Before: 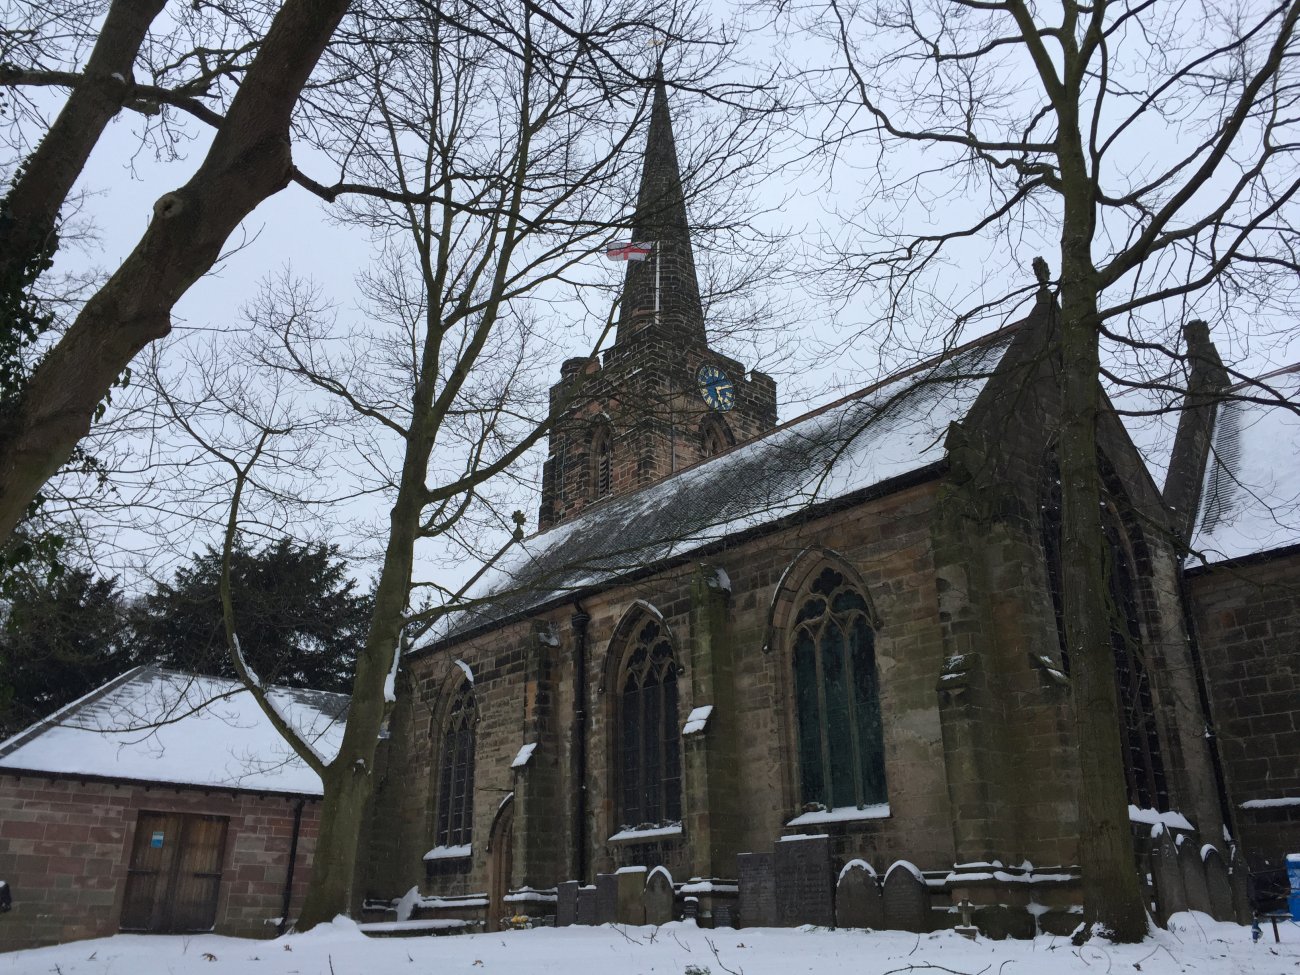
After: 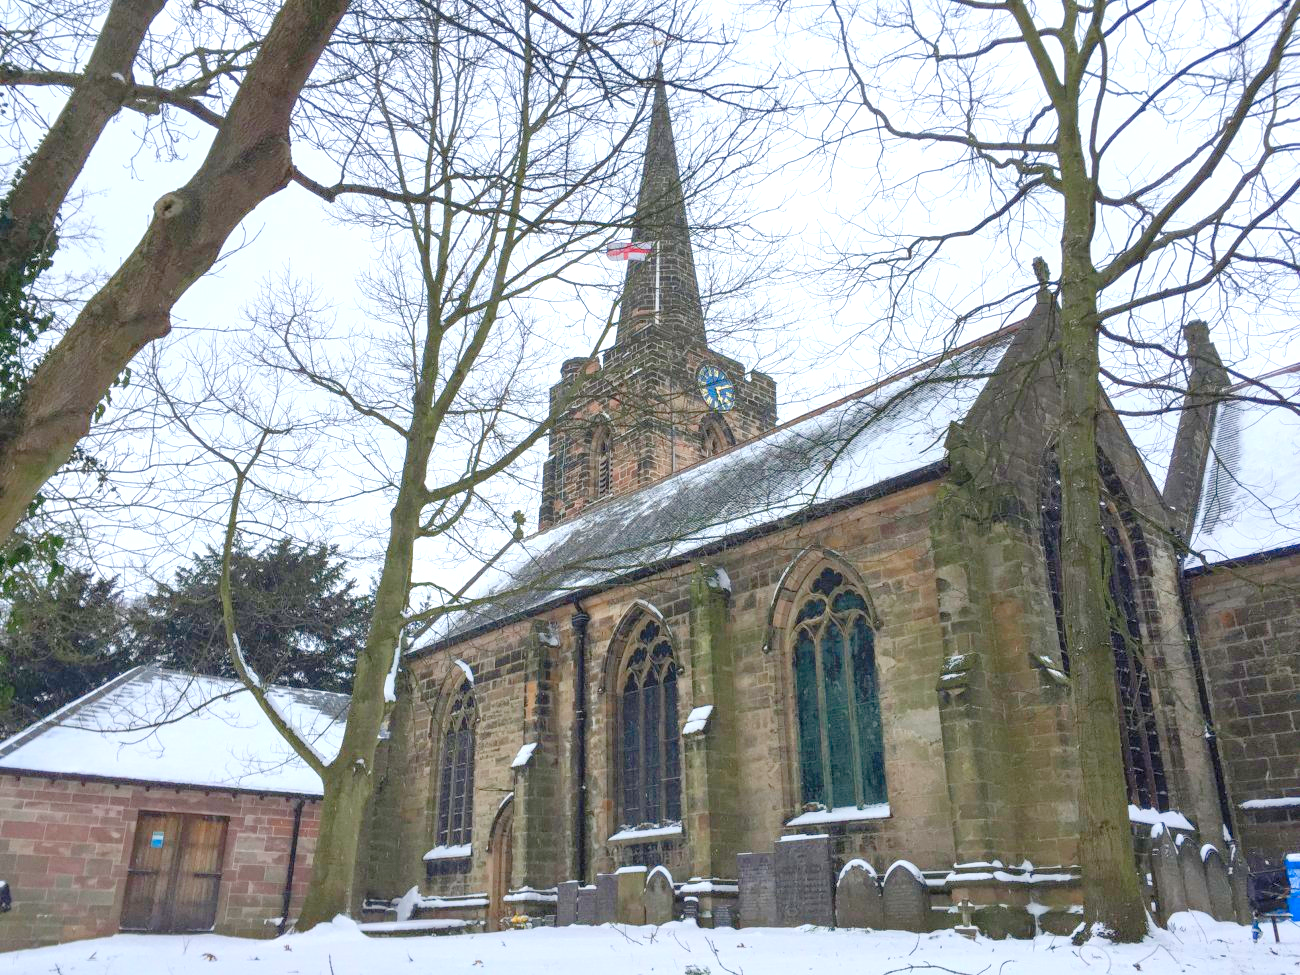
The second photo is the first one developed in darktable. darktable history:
local contrast: on, module defaults
levels: levels [0.008, 0.318, 0.836]
